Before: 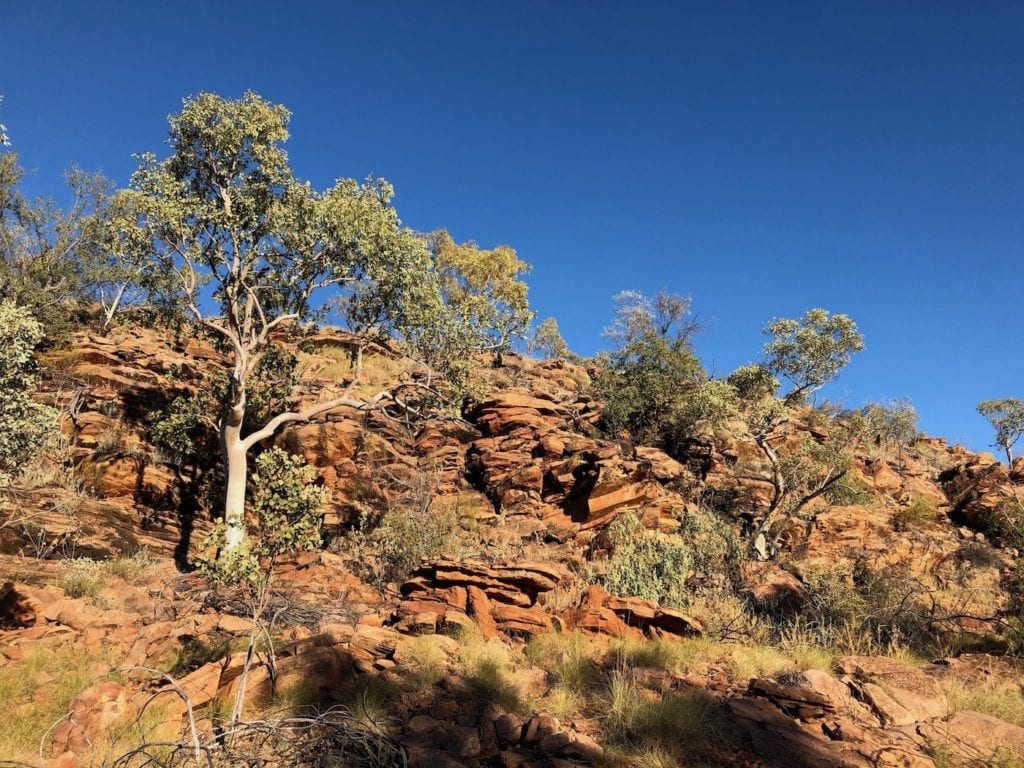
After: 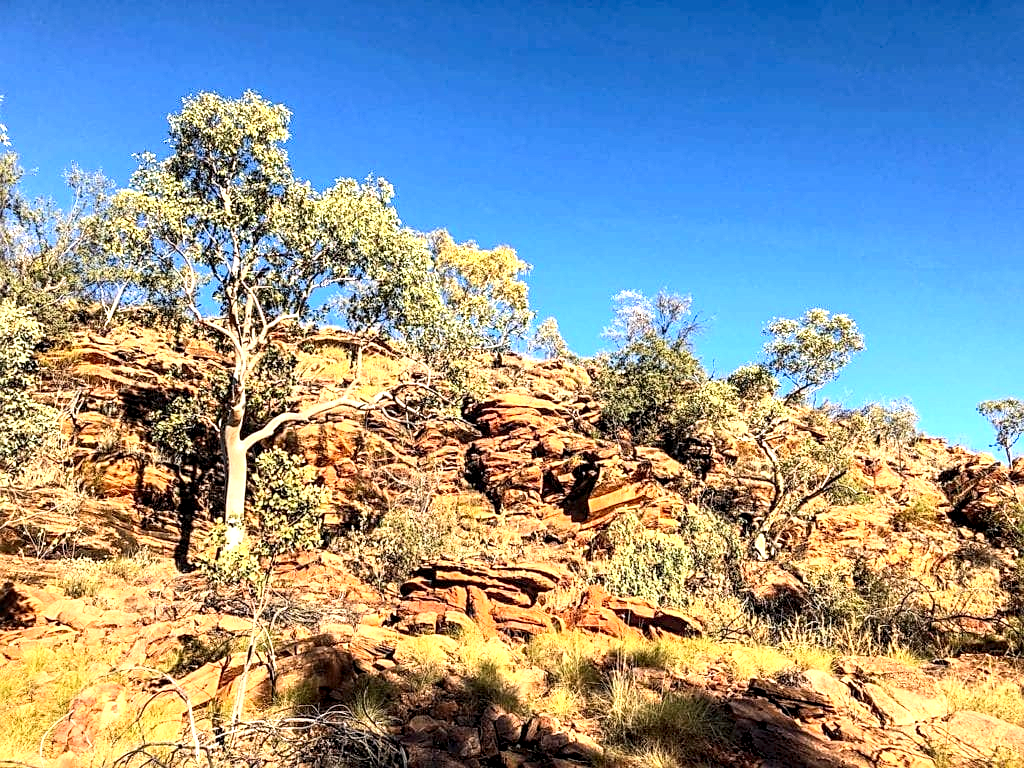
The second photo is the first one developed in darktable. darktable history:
local contrast: highlights 60%, shadows 61%, detail 160%
exposure: exposure 0.756 EV, compensate highlight preservation false
contrast brightness saturation: contrast 0.199, brightness 0.157, saturation 0.221
sharpen: on, module defaults
